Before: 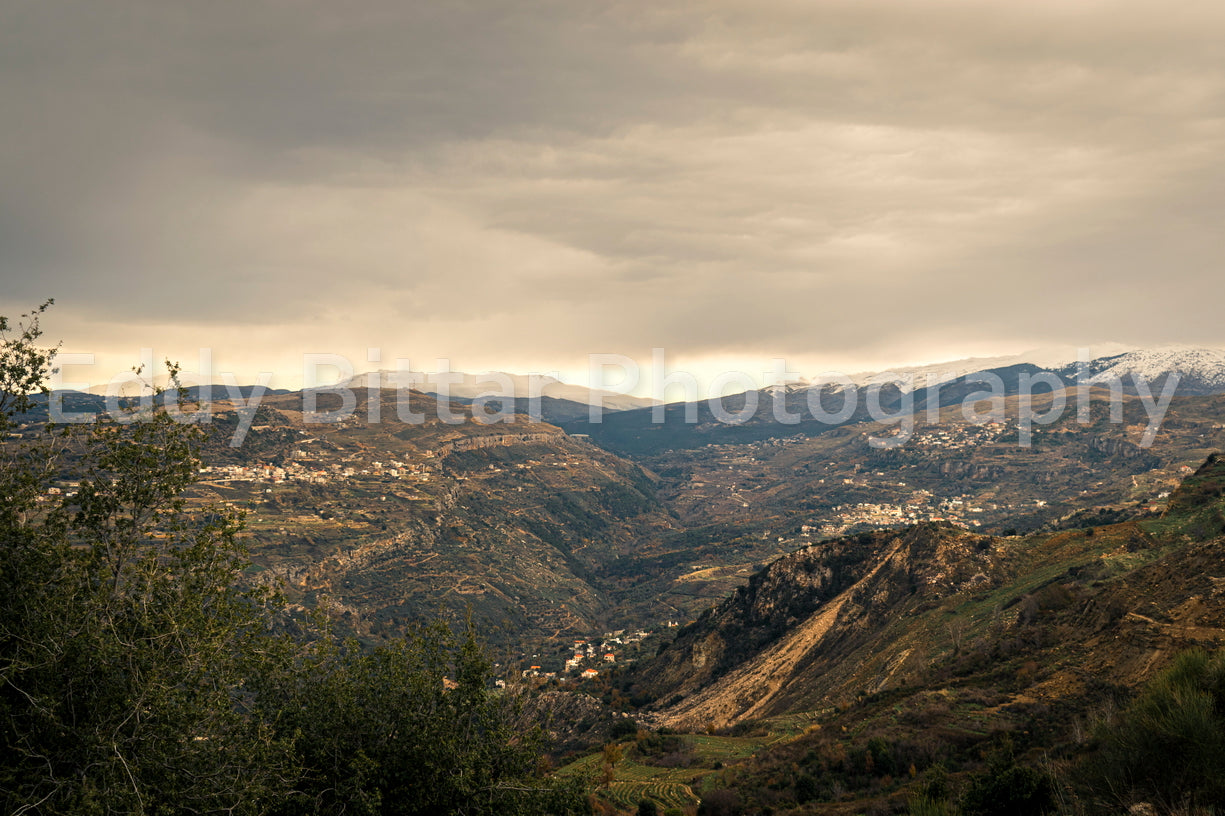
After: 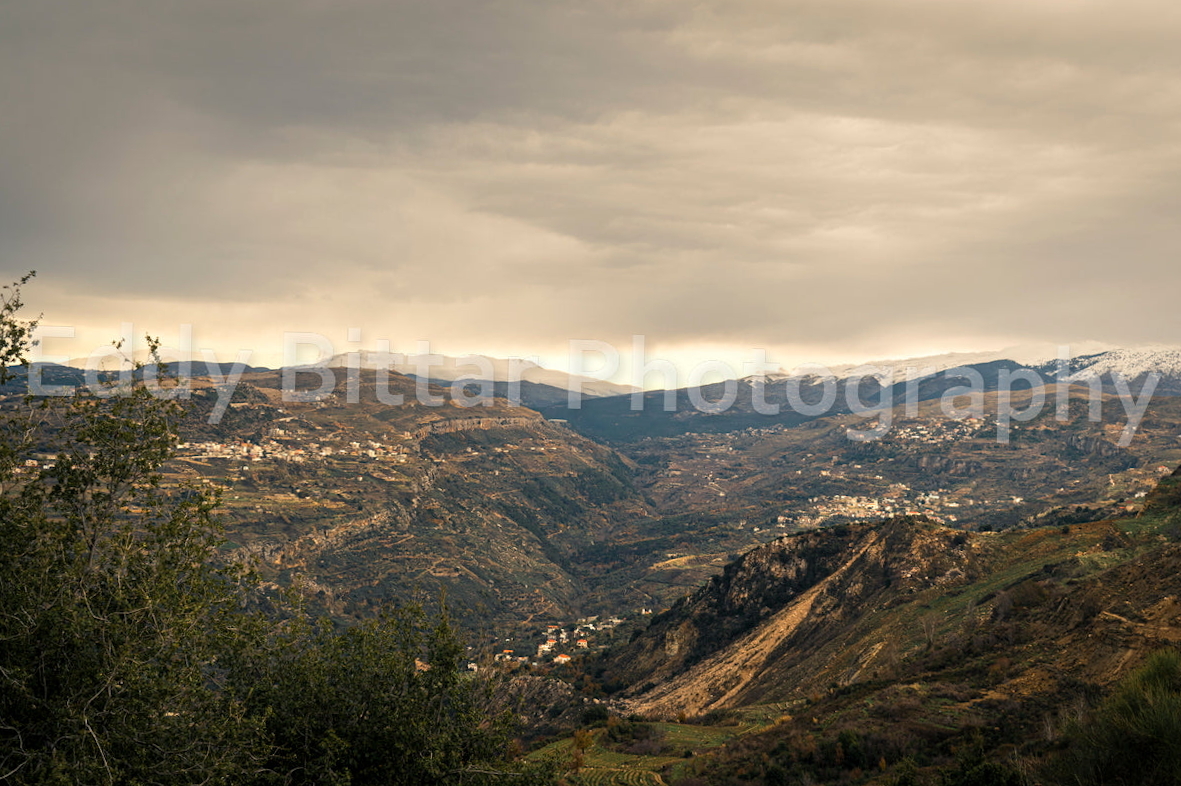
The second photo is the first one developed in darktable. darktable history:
crop and rotate: angle -1.42°
